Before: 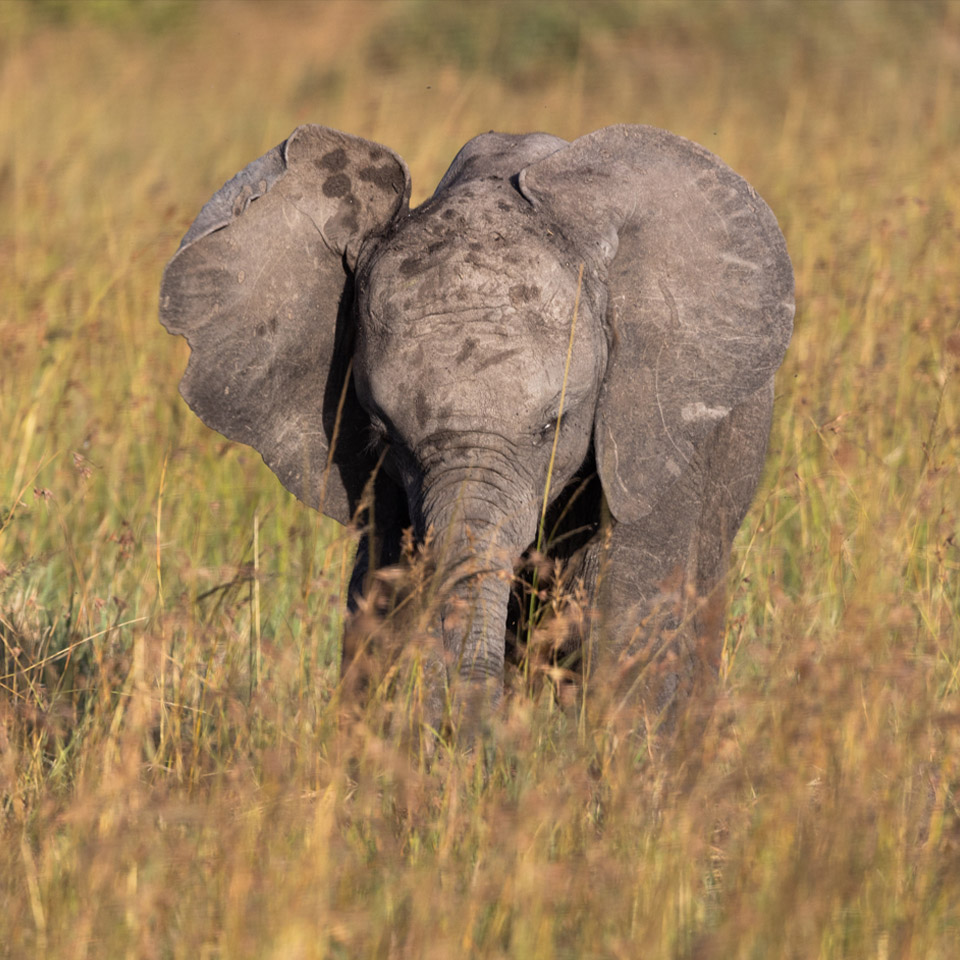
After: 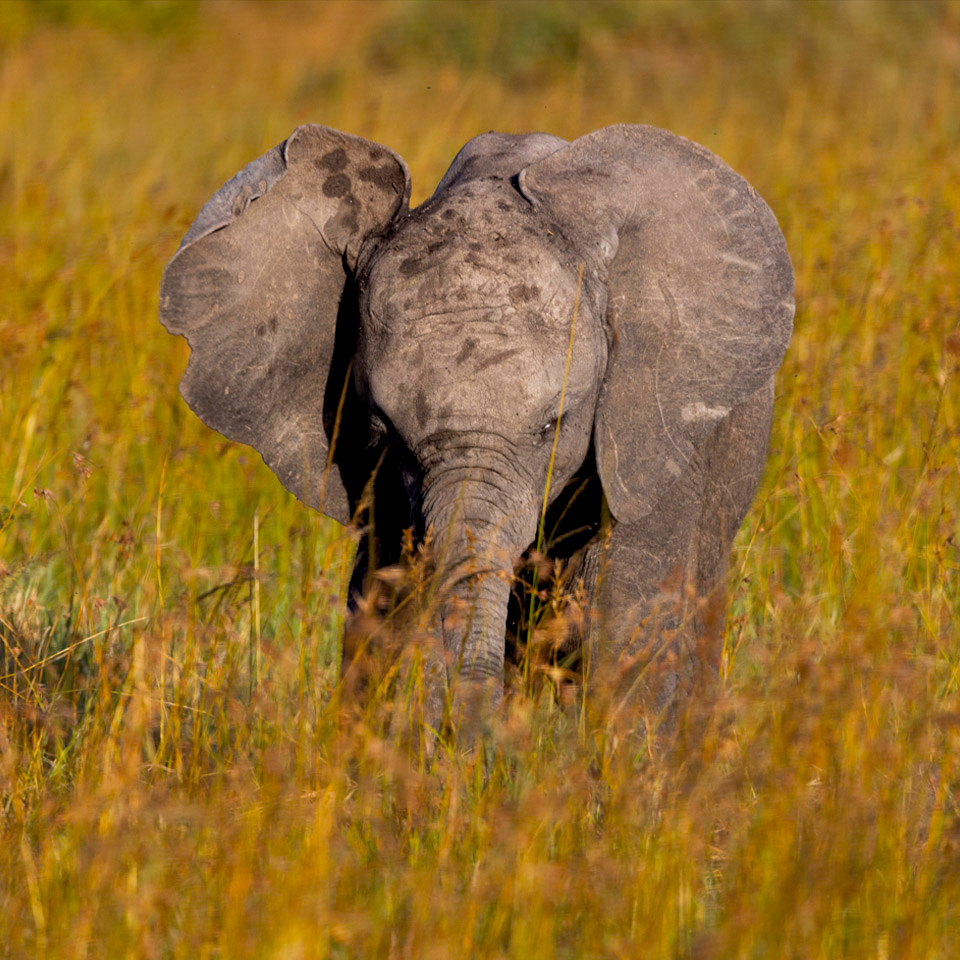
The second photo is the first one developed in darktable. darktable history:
color balance rgb: shadows lift › hue 85.35°, global offset › luminance -0.986%, perceptual saturation grading › global saturation 24.898%, global vibrance 16.371%, saturation formula JzAzBz (2021)
shadows and highlights: soften with gaussian
